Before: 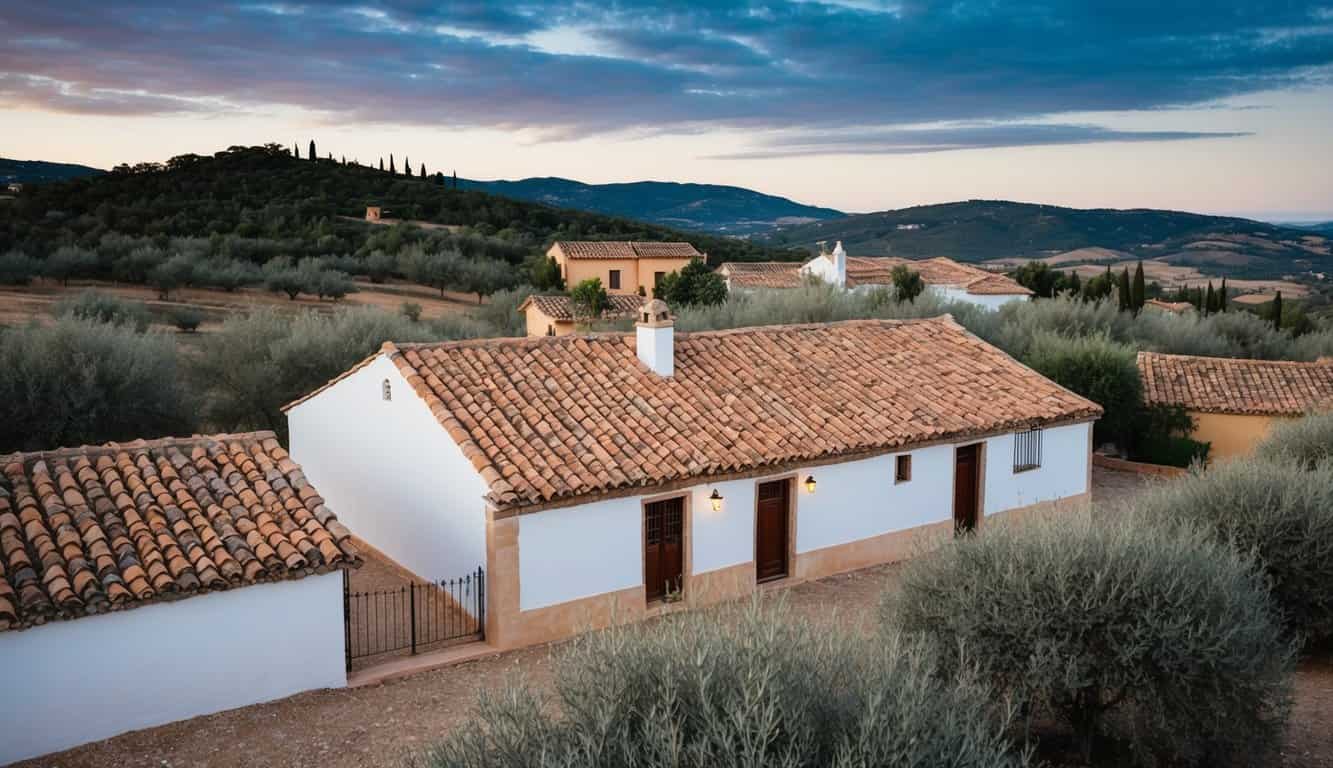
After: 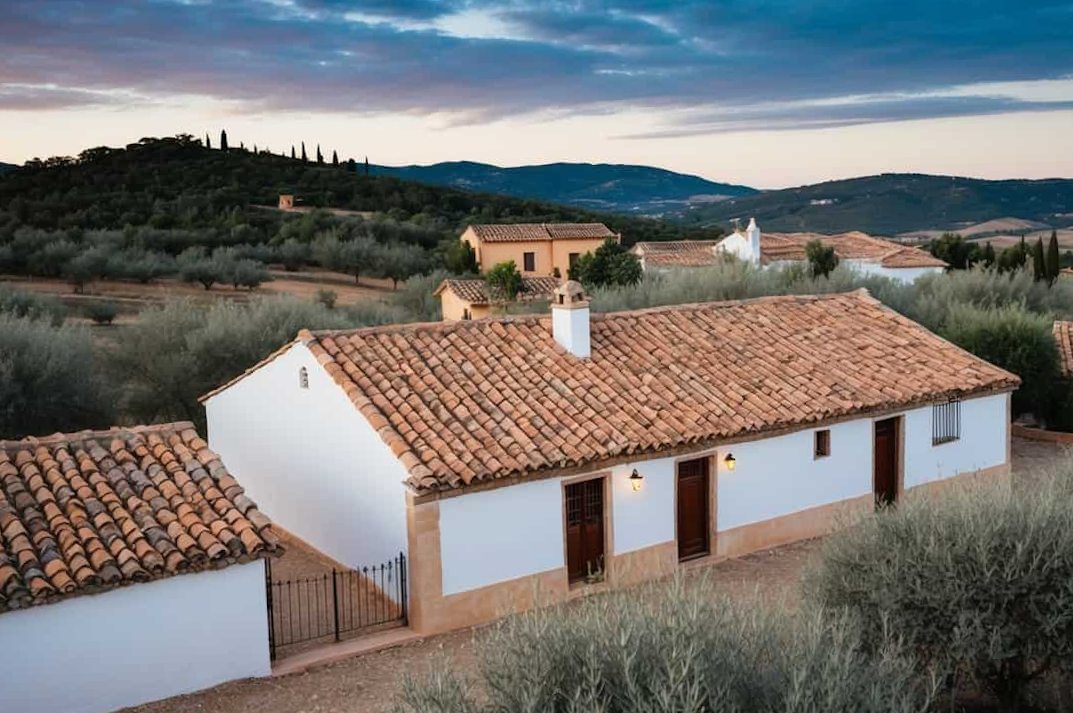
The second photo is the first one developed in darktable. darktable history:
crop and rotate: angle 1.4°, left 4.435%, top 0.595%, right 11.679%, bottom 2.643%
